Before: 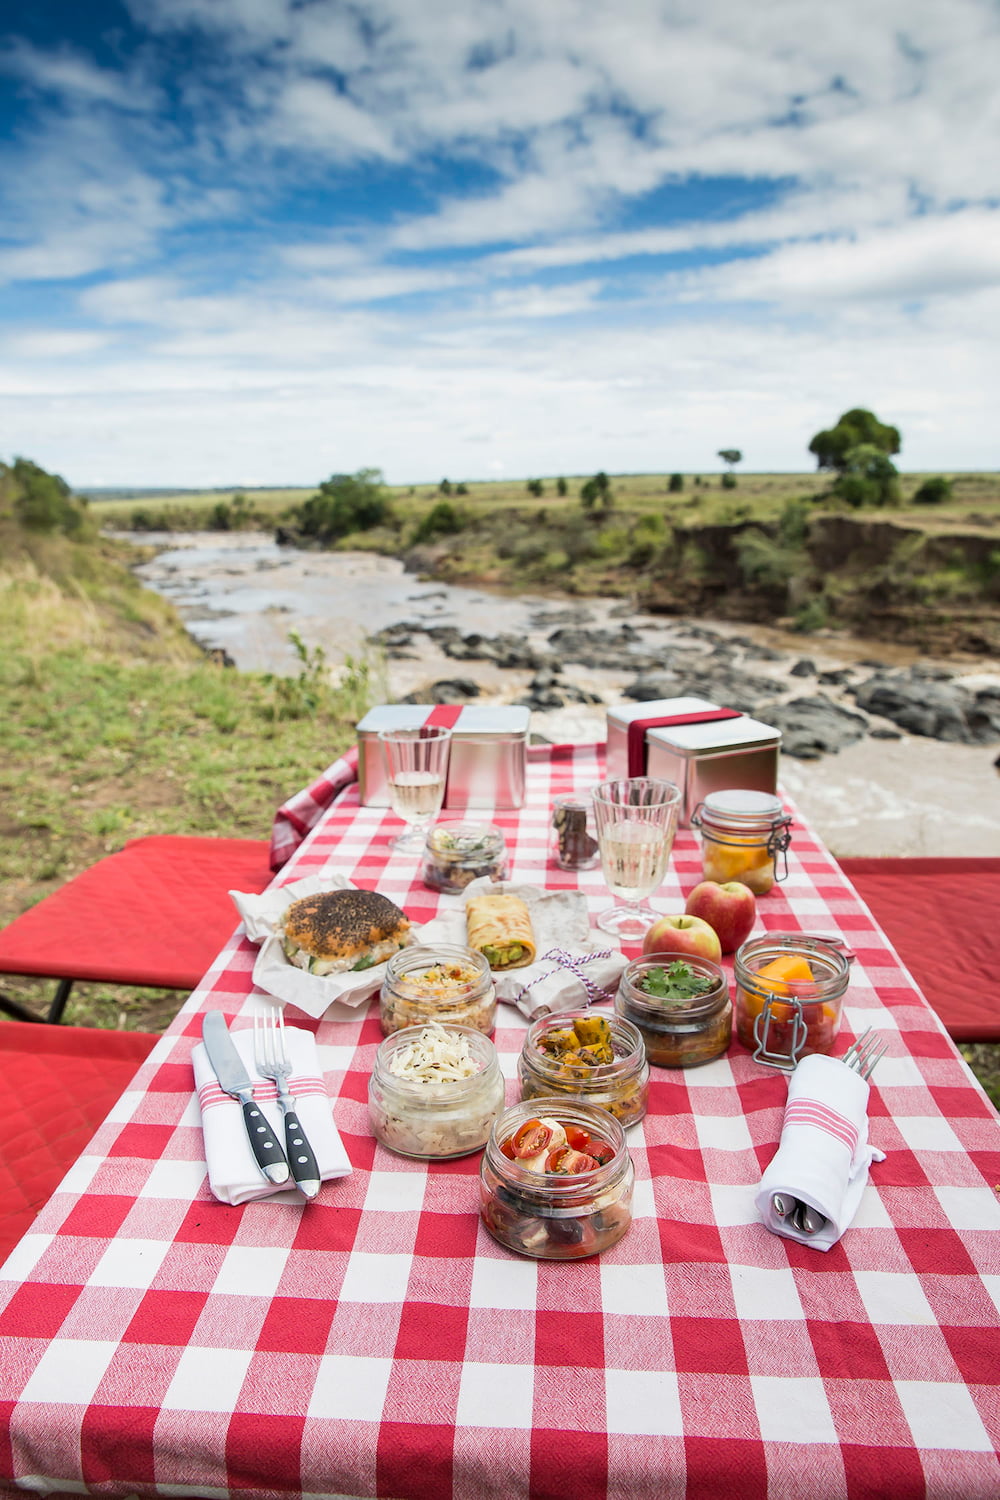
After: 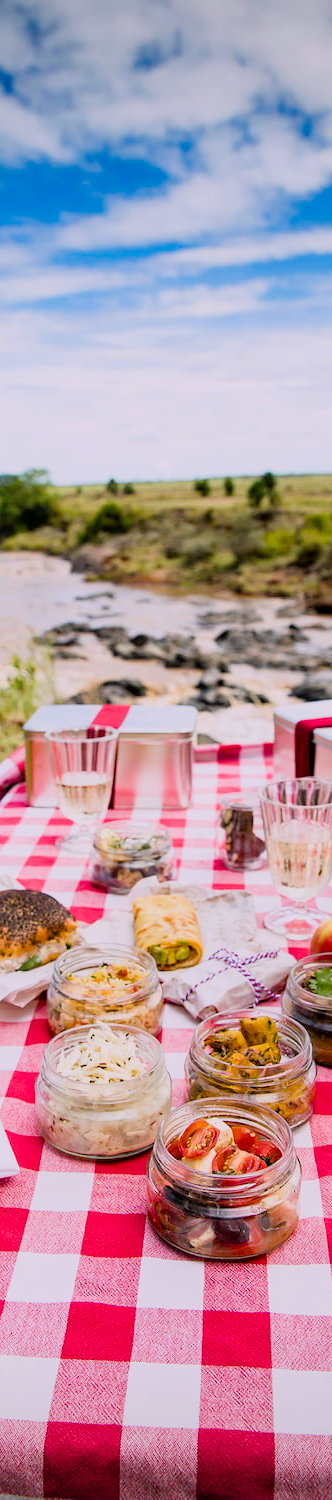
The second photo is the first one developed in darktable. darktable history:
crop: left 33.36%, right 33.36%
shadows and highlights: shadows 4.1, highlights -17.6, soften with gaussian
filmic rgb: black relative exposure -11.88 EV, white relative exposure 5.43 EV, threshold 3 EV, hardness 4.49, latitude 50%, contrast 1.14, color science v5 (2021), contrast in shadows safe, contrast in highlights safe, enable highlight reconstruction true
white balance: red 1.05, blue 1.072
vignetting: fall-off radius 60.92%
haze removal: compatibility mode true, adaptive false
color balance rgb: perceptual saturation grading › global saturation 35%, perceptual saturation grading › highlights -30%, perceptual saturation grading › shadows 35%, perceptual brilliance grading › global brilliance 3%, perceptual brilliance grading › highlights -3%, perceptual brilliance grading › shadows 3%
